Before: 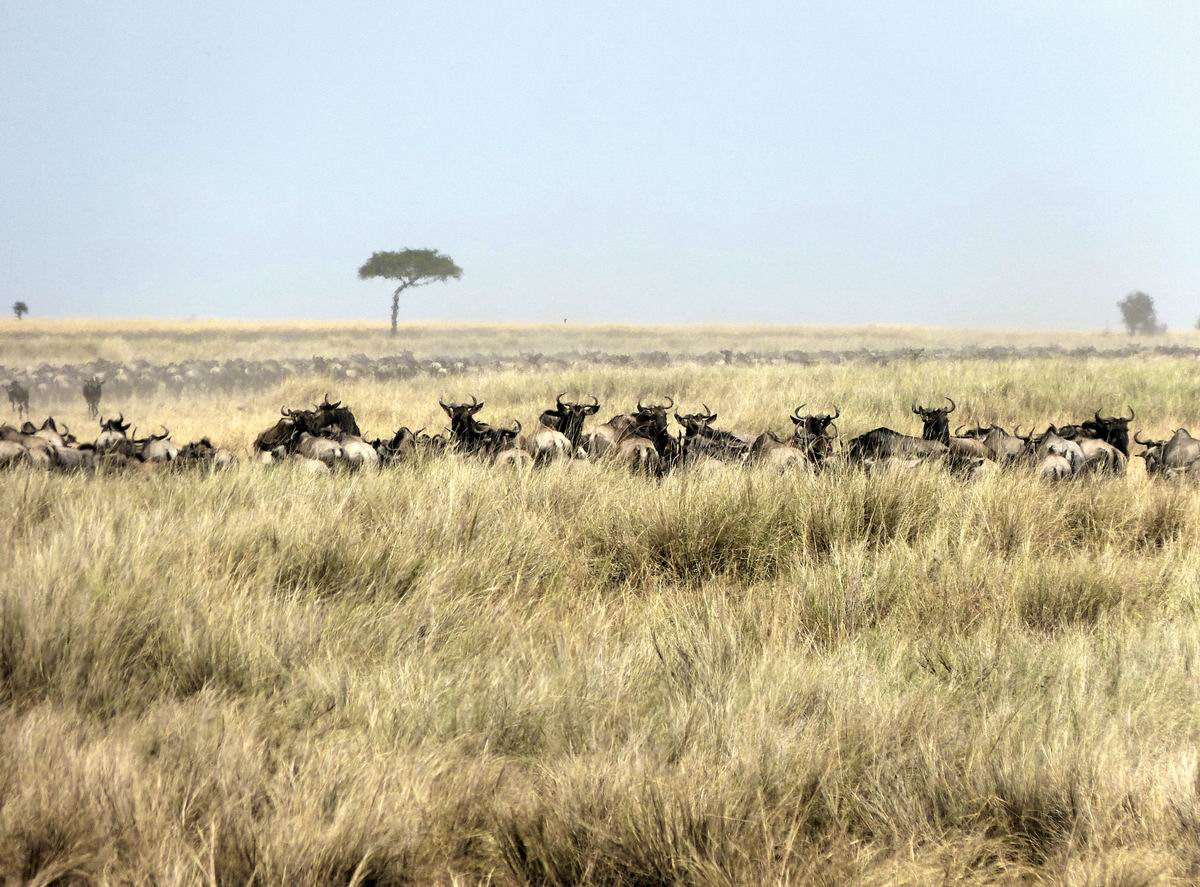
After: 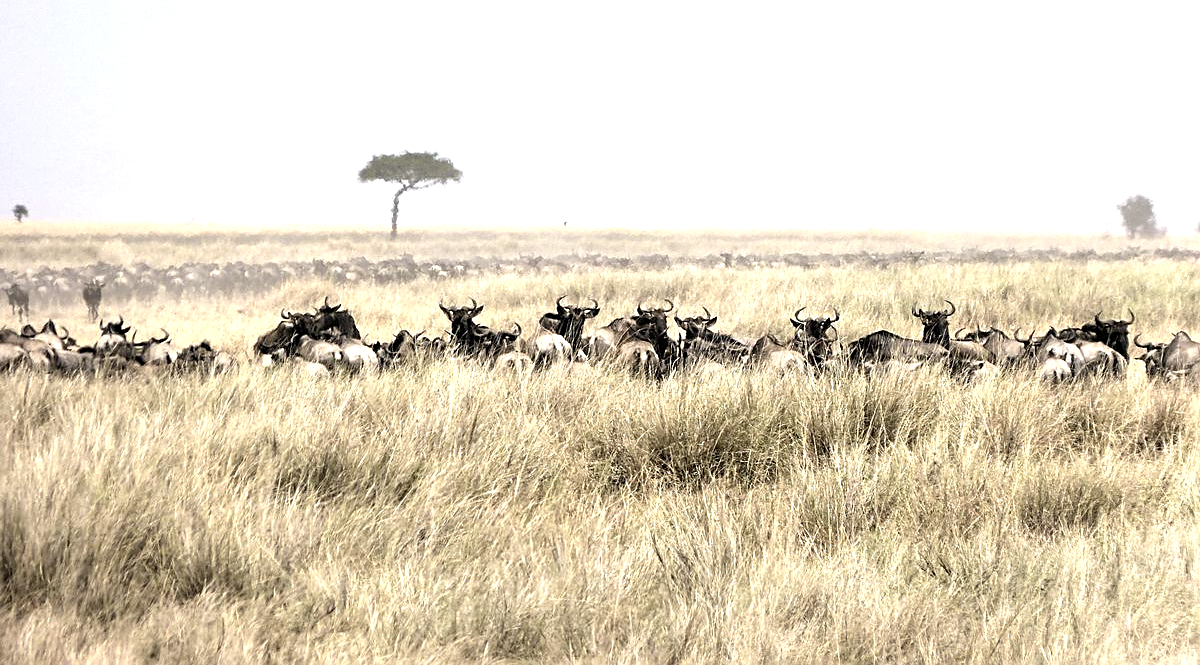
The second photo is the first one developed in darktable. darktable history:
crop: top 11.038%, bottom 13.962%
color correction: highlights a* 5.59, highlights b* 5.24, saturation 0.68
exposure: exposure 0.493 EV, compensate highlight preservation false
sharpen: on, module defaults
white balance: red 0.98, blue 1.034
